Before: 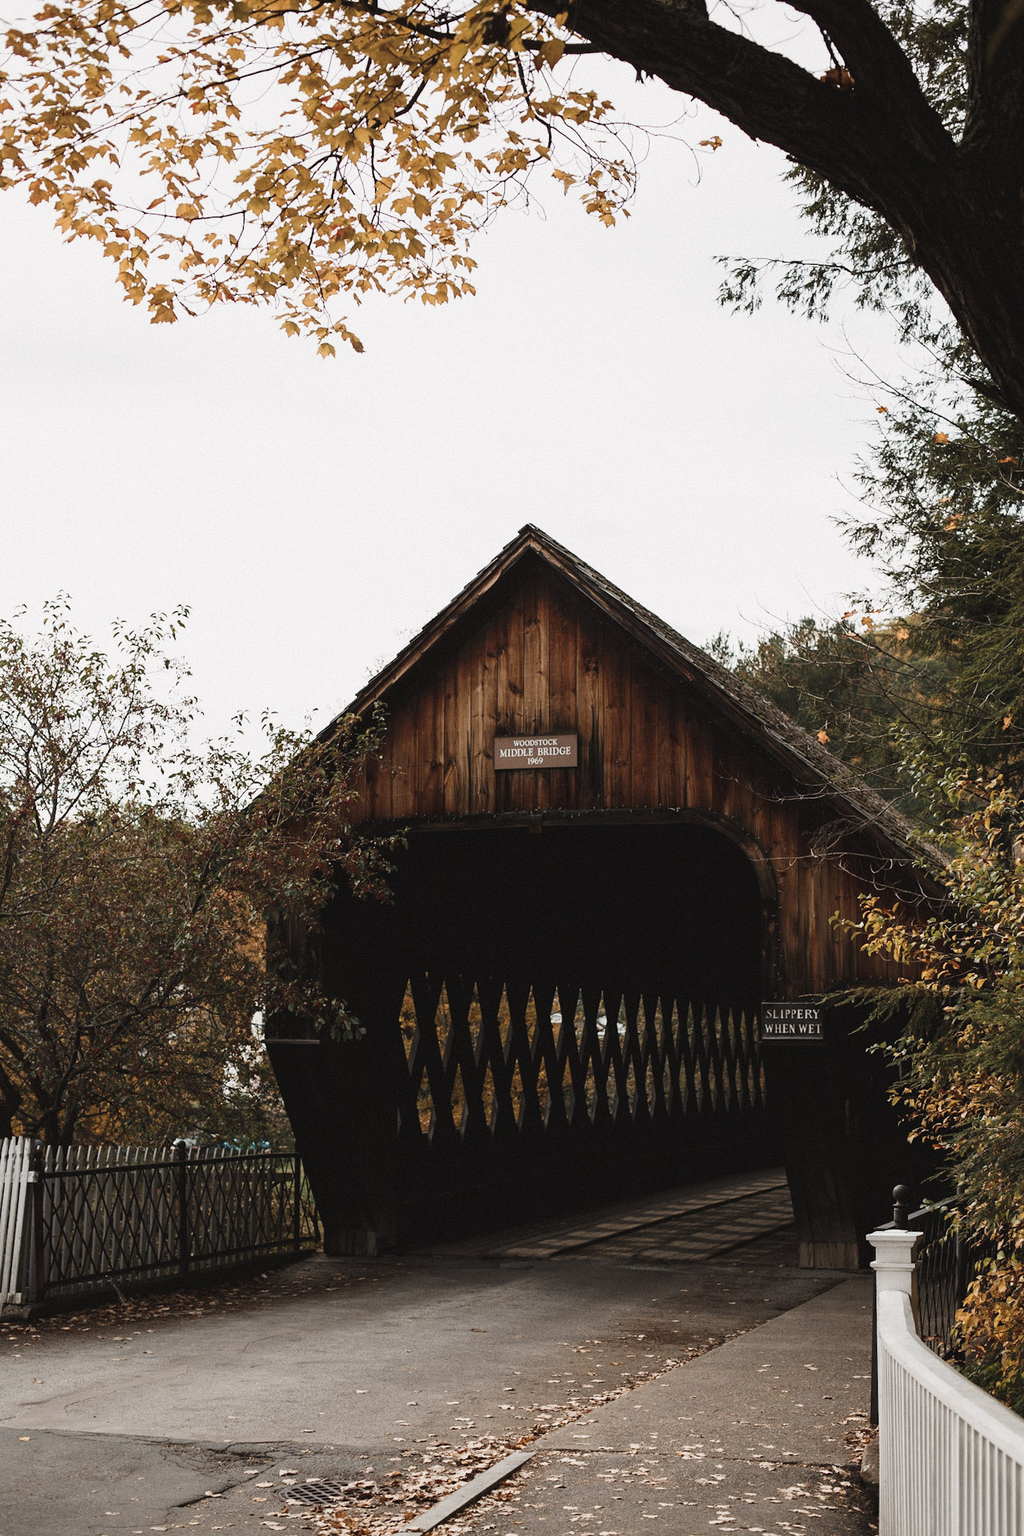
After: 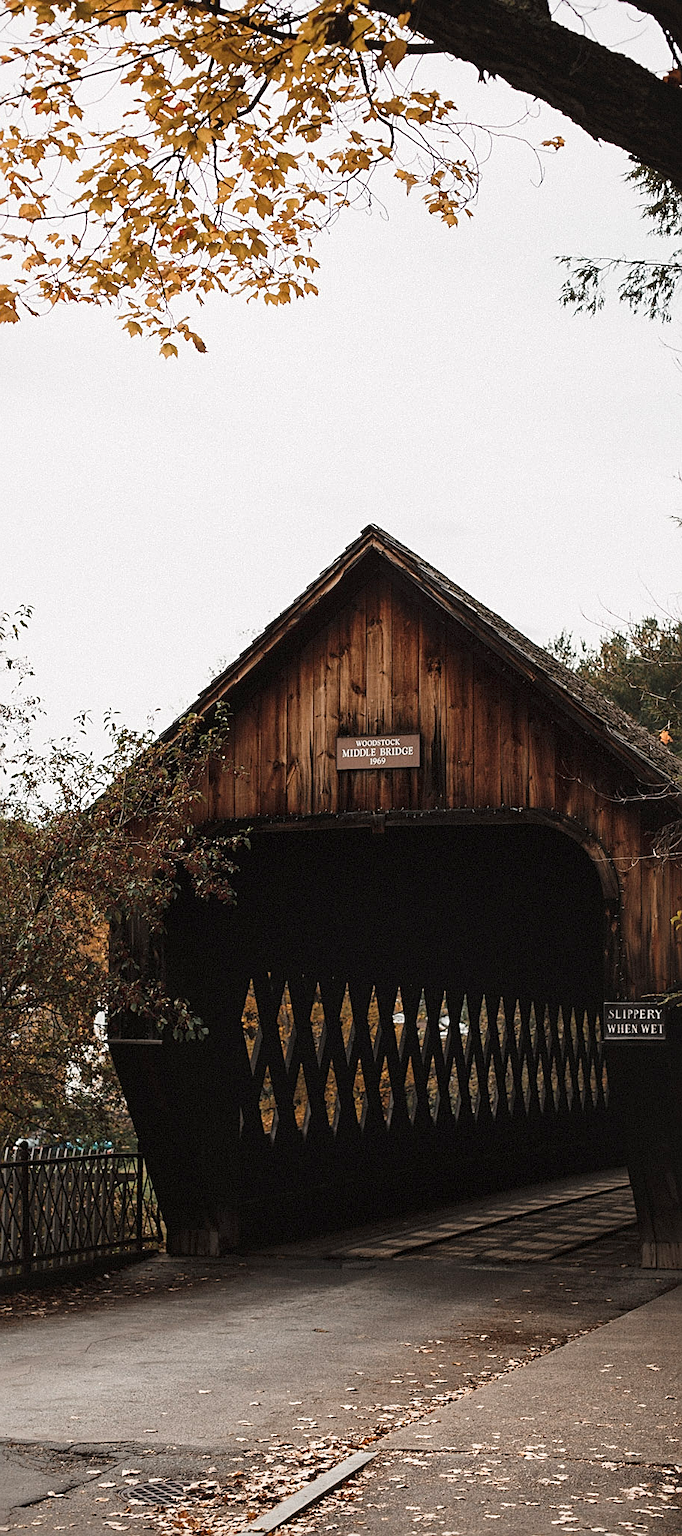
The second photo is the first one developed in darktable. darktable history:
color zones: curves: ch0 [(0, 0.5) (0.143, 0.5) (0.286, 0.5) (0.429, 0.495) (0.571, 0.437) (0.714, 0.44) (0.857, 0.496) (1, 0.5)]
crop: left 15.41%, right 17.903%
sharpen: amount 0.497
local contrast: mode bilateral grid, contrast 21, coarseness 100, detail 150%, midtone range 0.2
